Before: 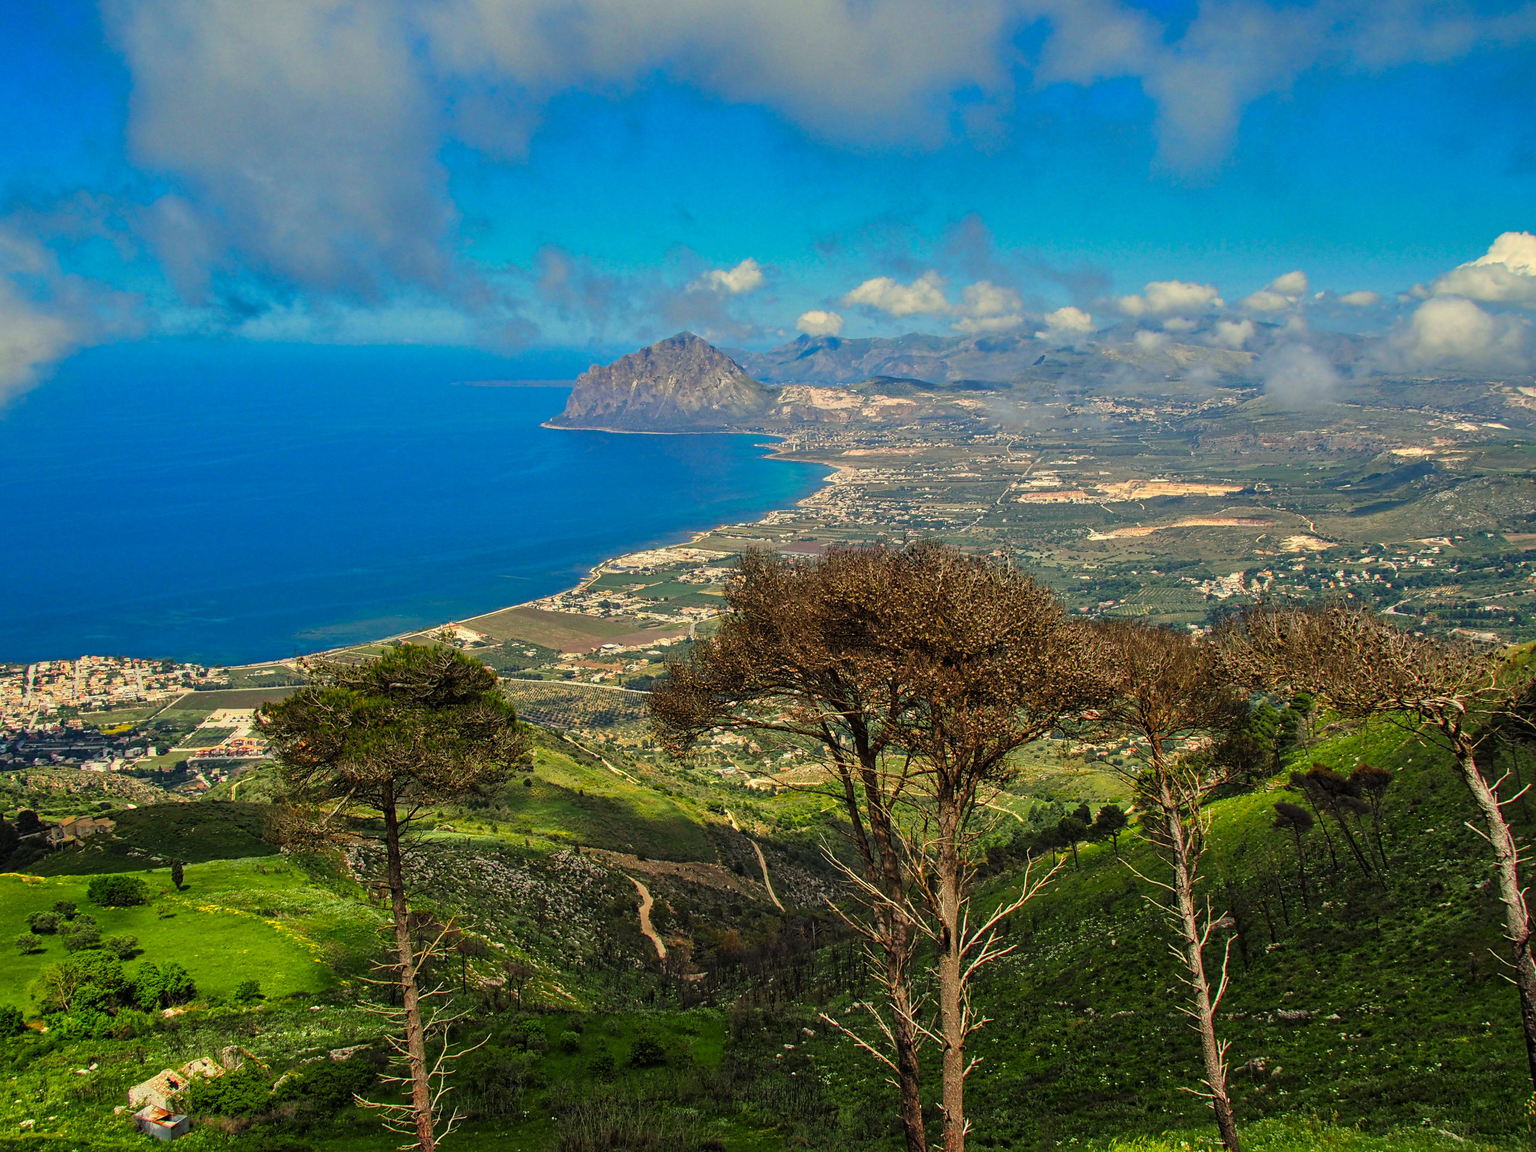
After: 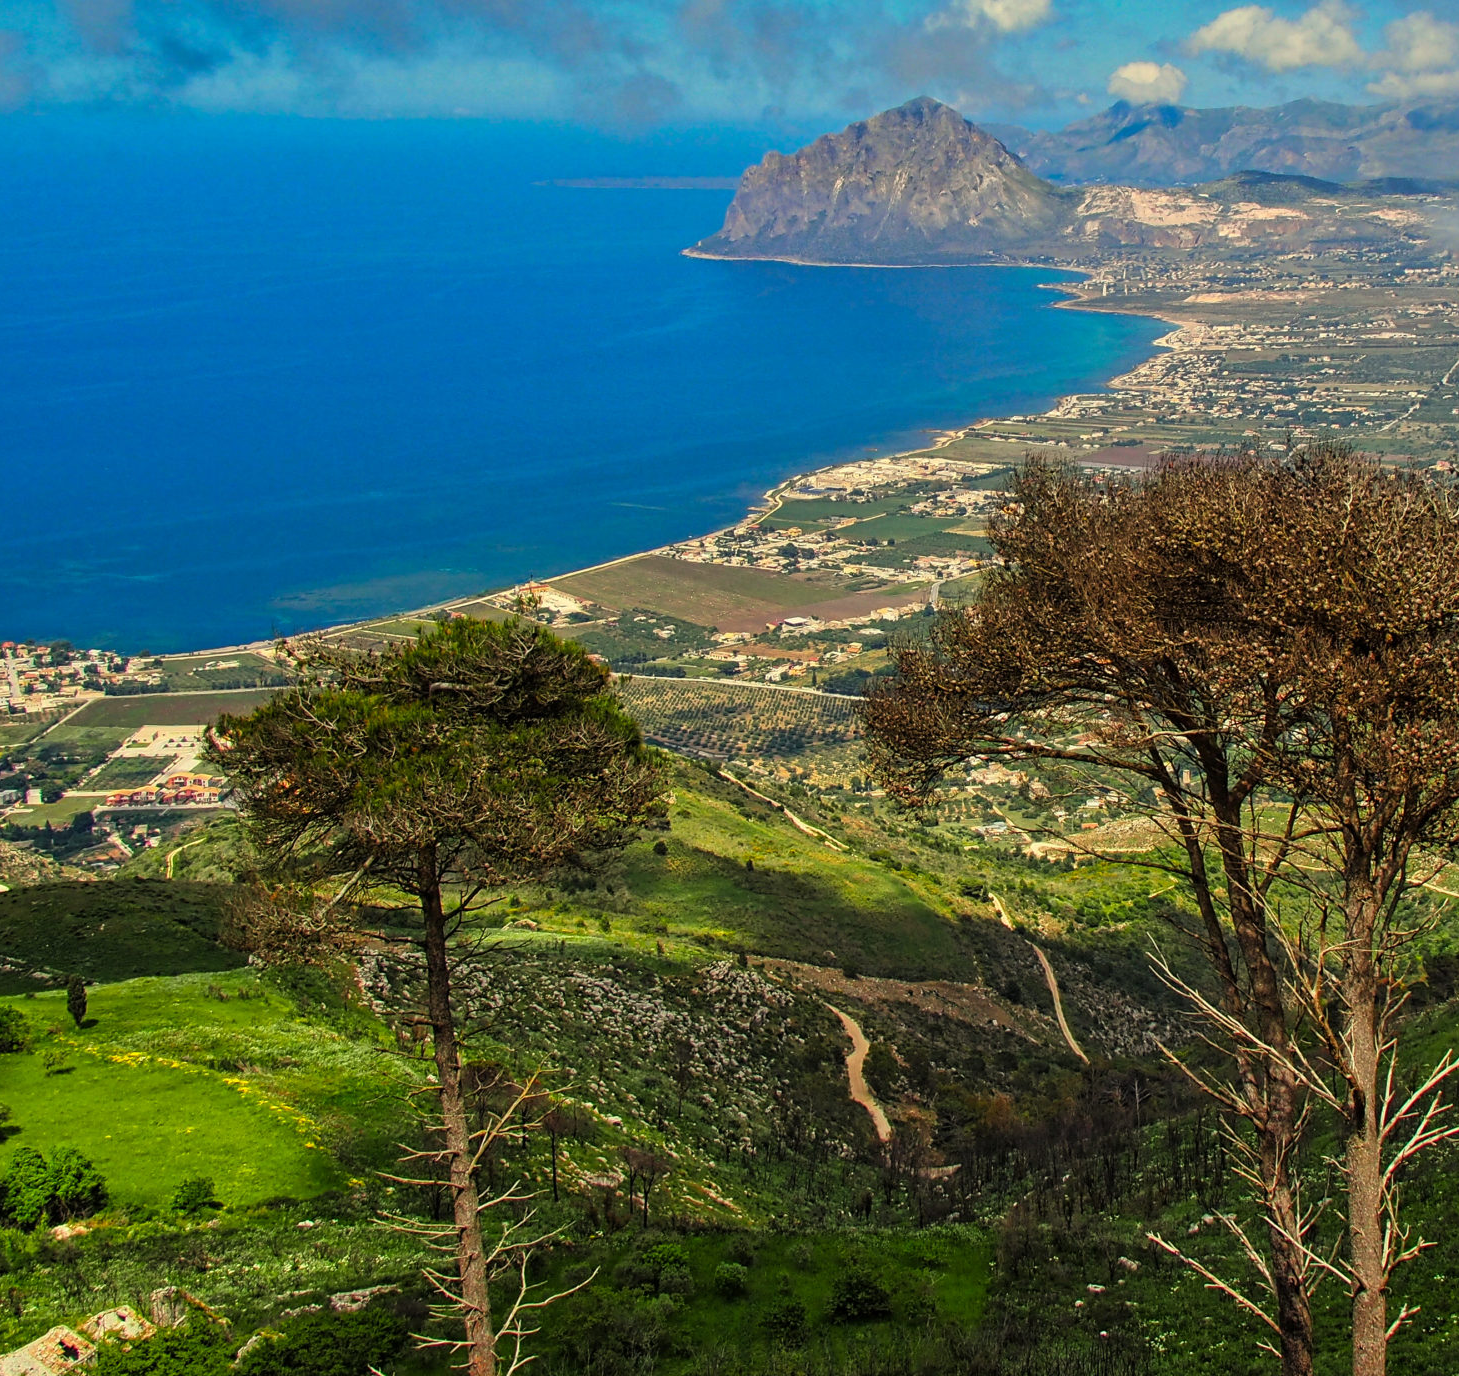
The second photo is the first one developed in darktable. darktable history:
crop: left 8.571%, top 23.785%, right 34.432%, bottom 4.518%
